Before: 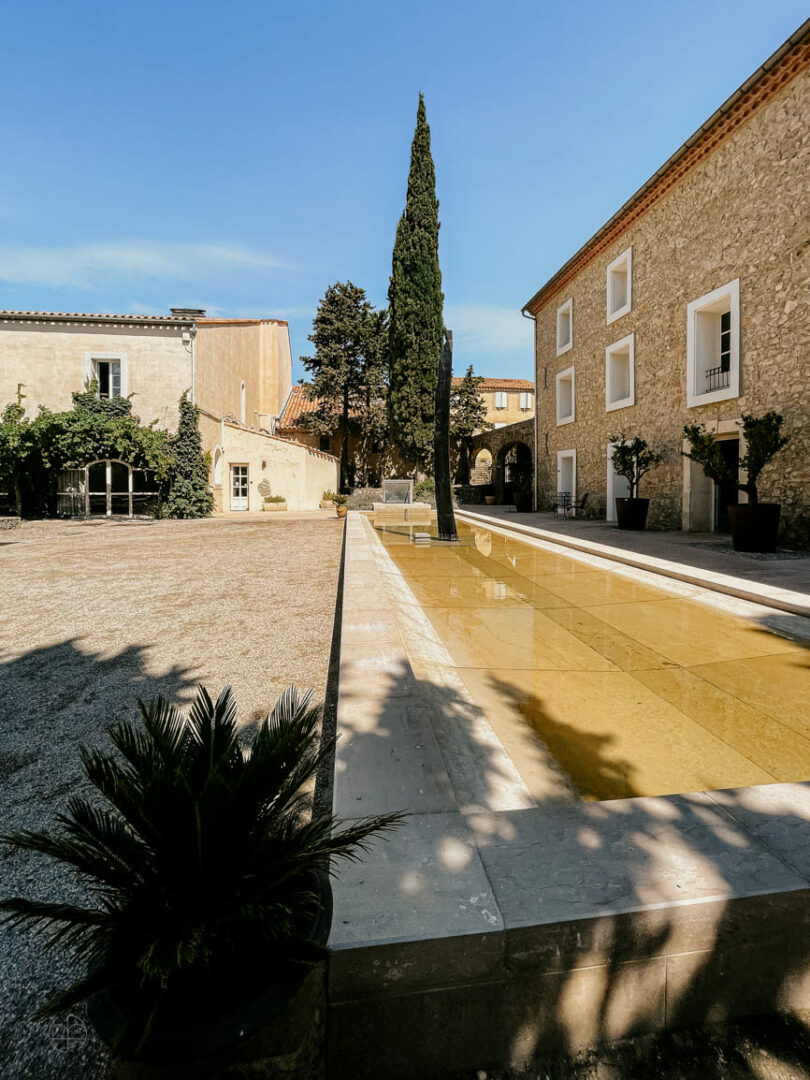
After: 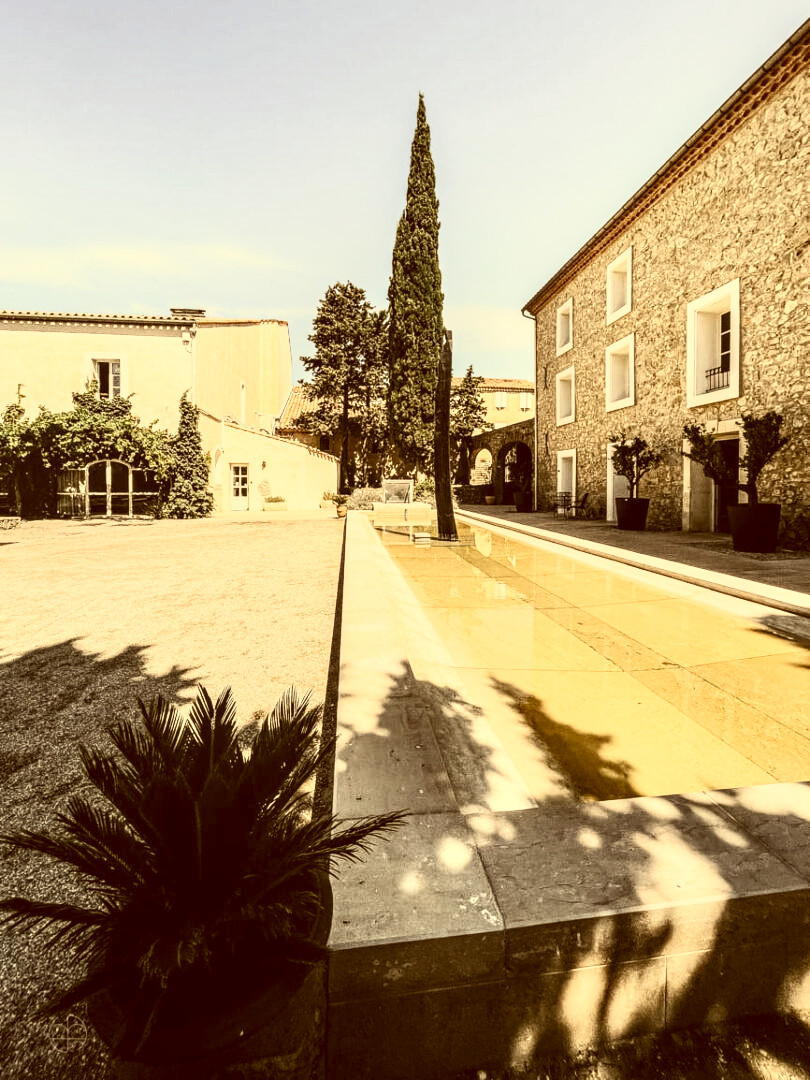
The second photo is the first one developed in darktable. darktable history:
contrast brightness saturation: contrast 0.57, brightness 0.57, saturation -0.34
local contrast: detail 130%
color correction: highlights a* 1.12, highlights b* 24.26, shadows a* 15.58, shadows b* 24.26
